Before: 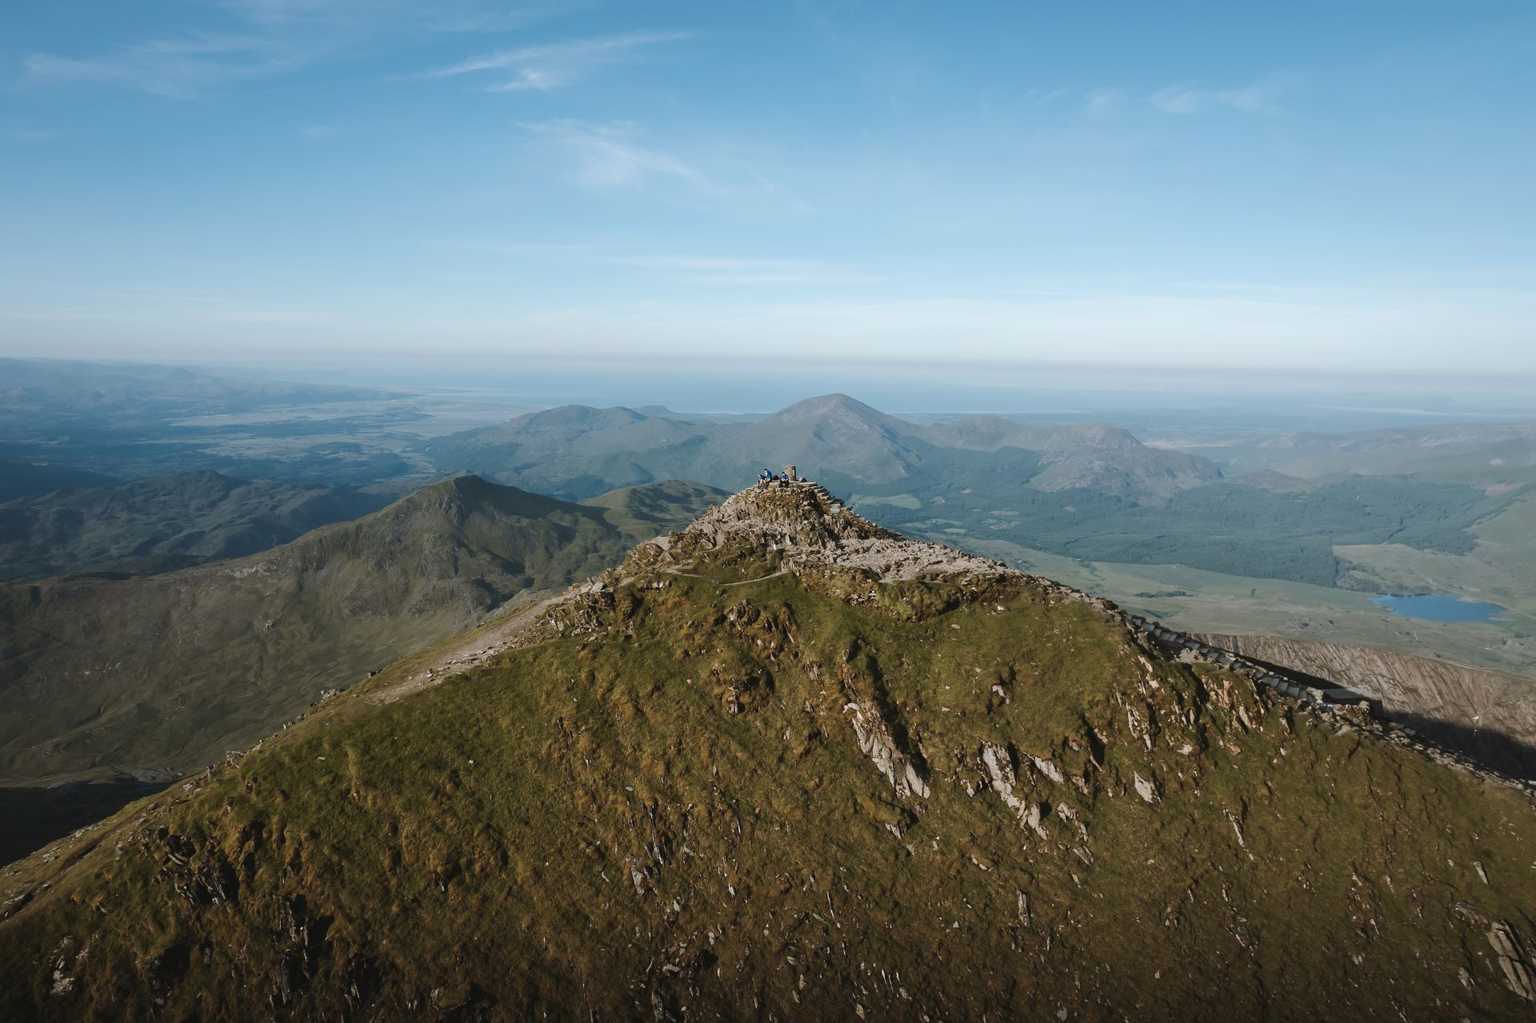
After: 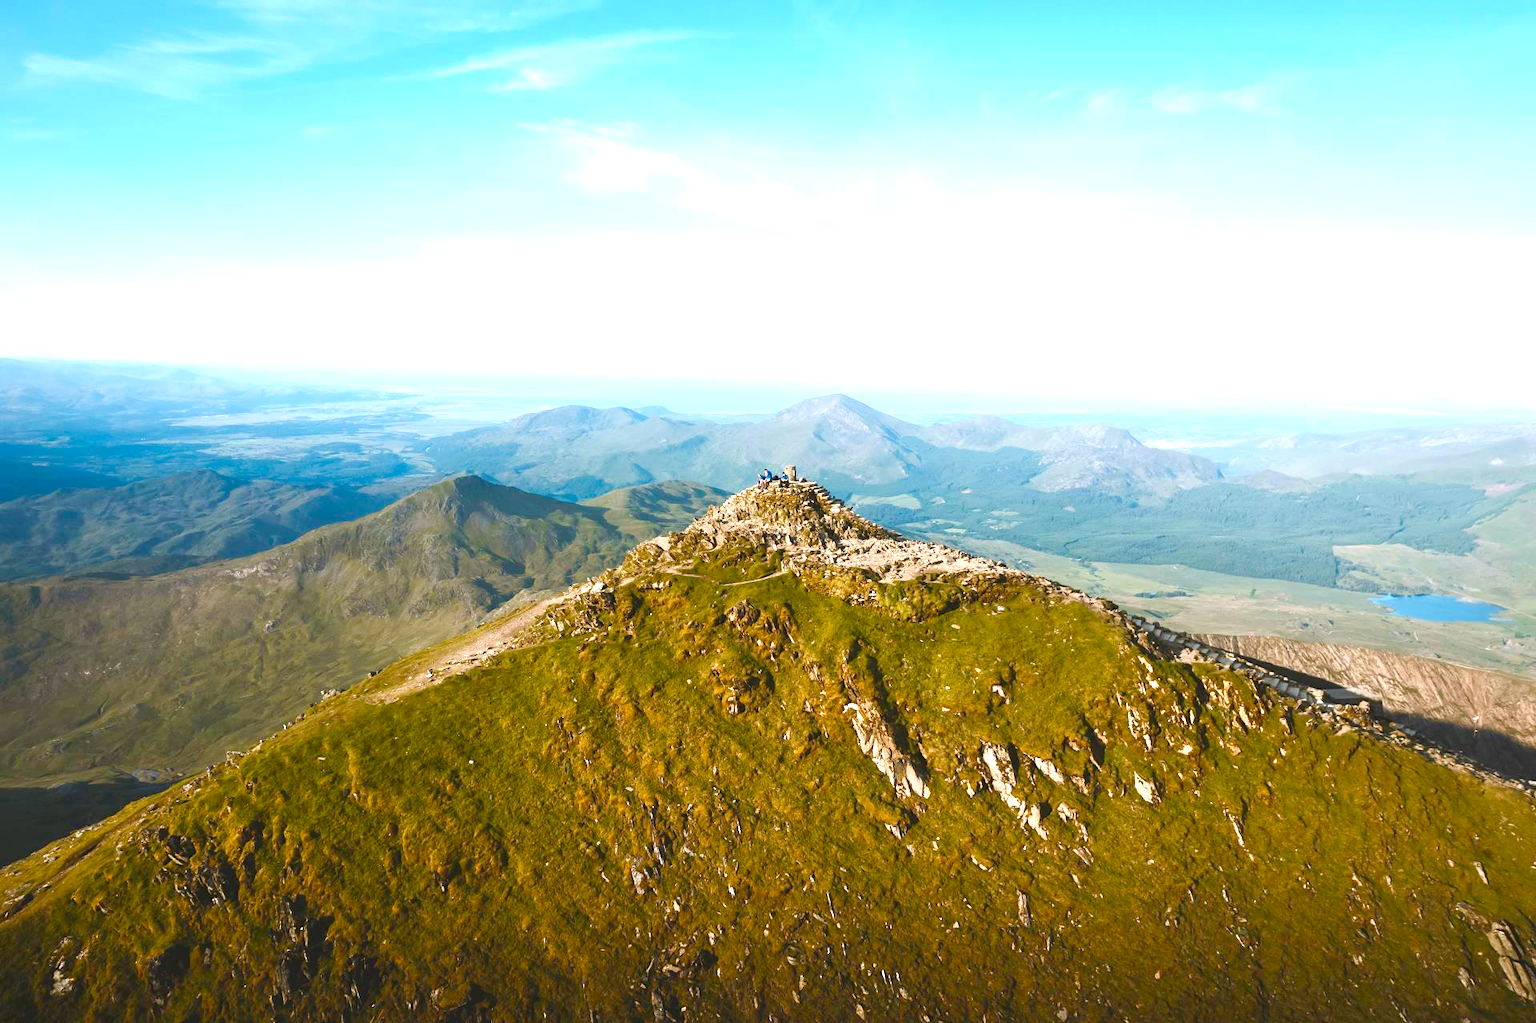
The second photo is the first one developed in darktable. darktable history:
exposure: black level correction 0, exposure 1.468 EV, compensate highlight preservation false
color balance rgb: highlights gain › chroma 1.607%, highlights gain › hue 56.87°, linear chroma grading › global chroma 14.491%, perceptual saturation grading › global saturation 40.908%, perceptual saturation grading › highlights -25.851%, perceptual saturation grading › mid-tones 34.387%, perceptual saturation grading › shadows 34.94%
